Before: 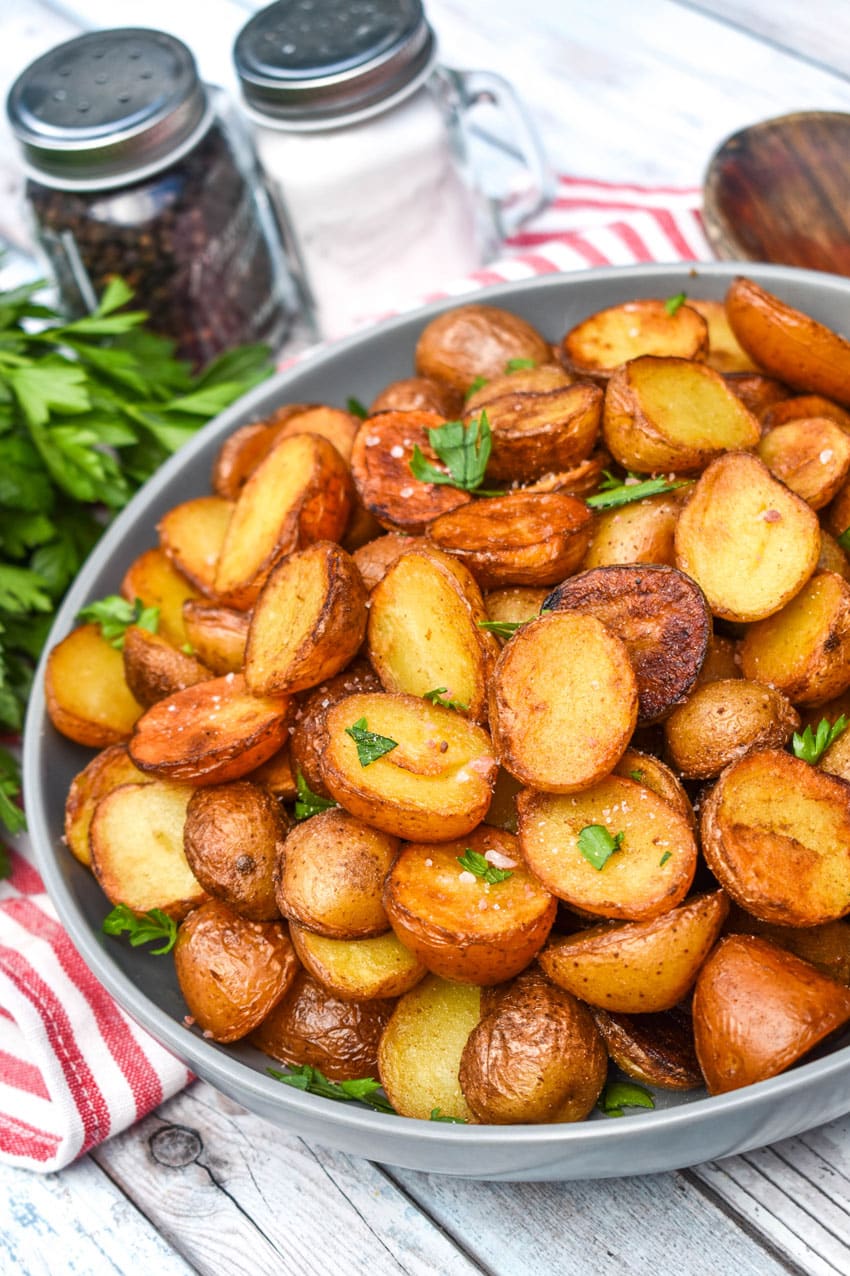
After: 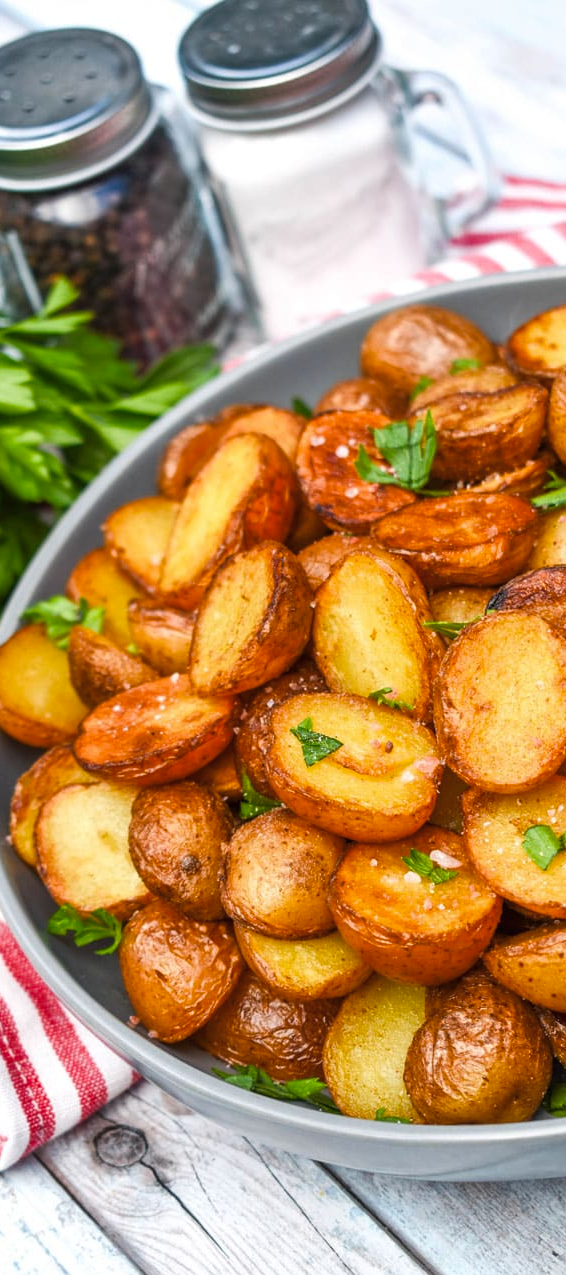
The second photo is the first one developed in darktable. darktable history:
color balance rgb: shadows fall-off 101%, linear chroma grading › mid-tones 7.63%, perceptual saturation grading › mid-tones 11.68%, mask middle-gray fulcrum 22.45%, global vibrance 10.11%, saturation formula JzAzBz (2021)
crop and rotate: left 6.617%, right 26.717%
